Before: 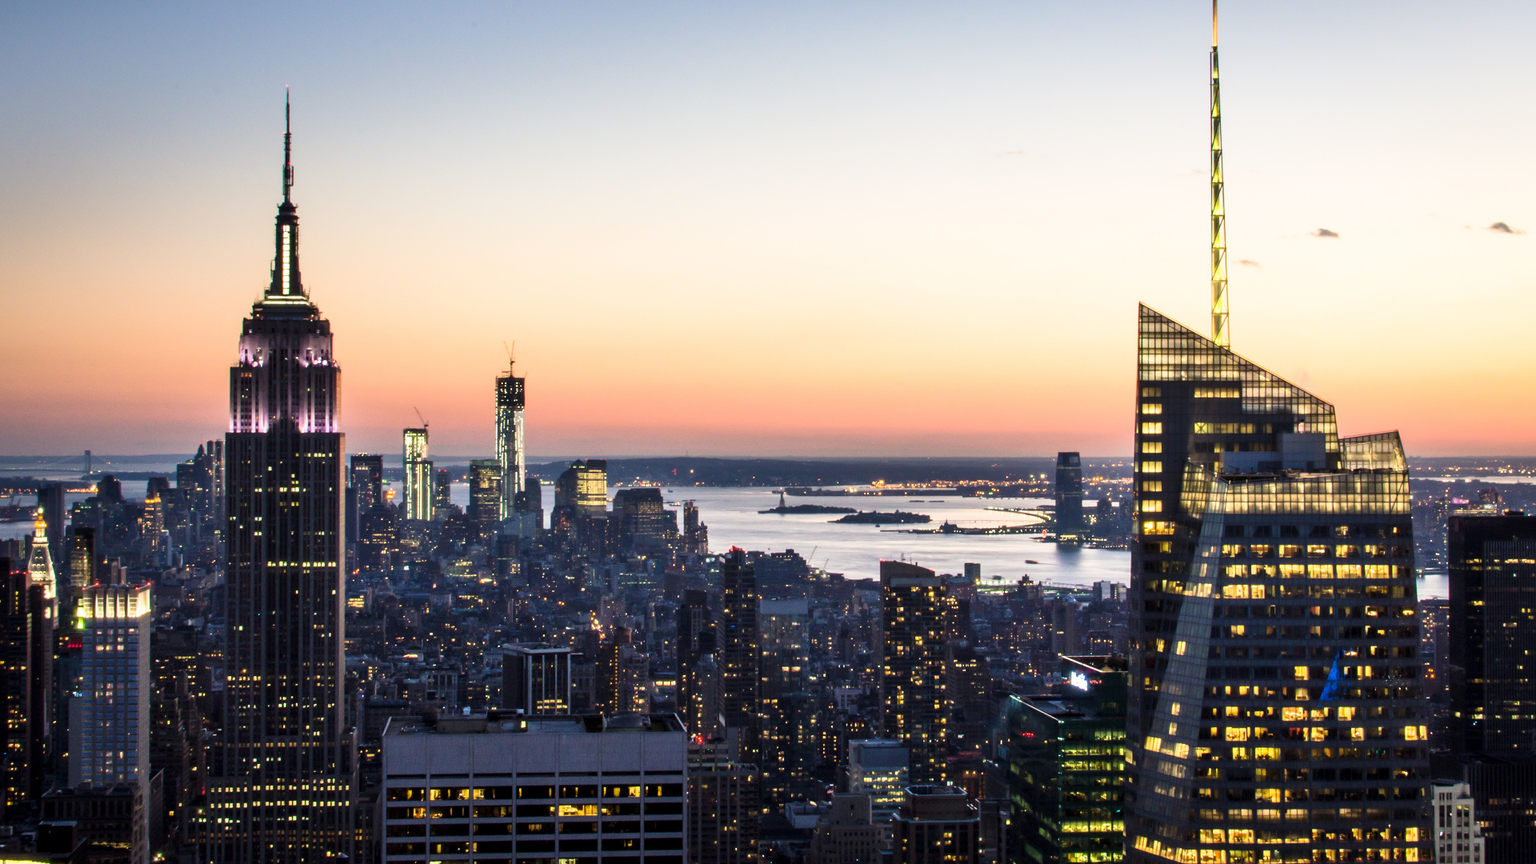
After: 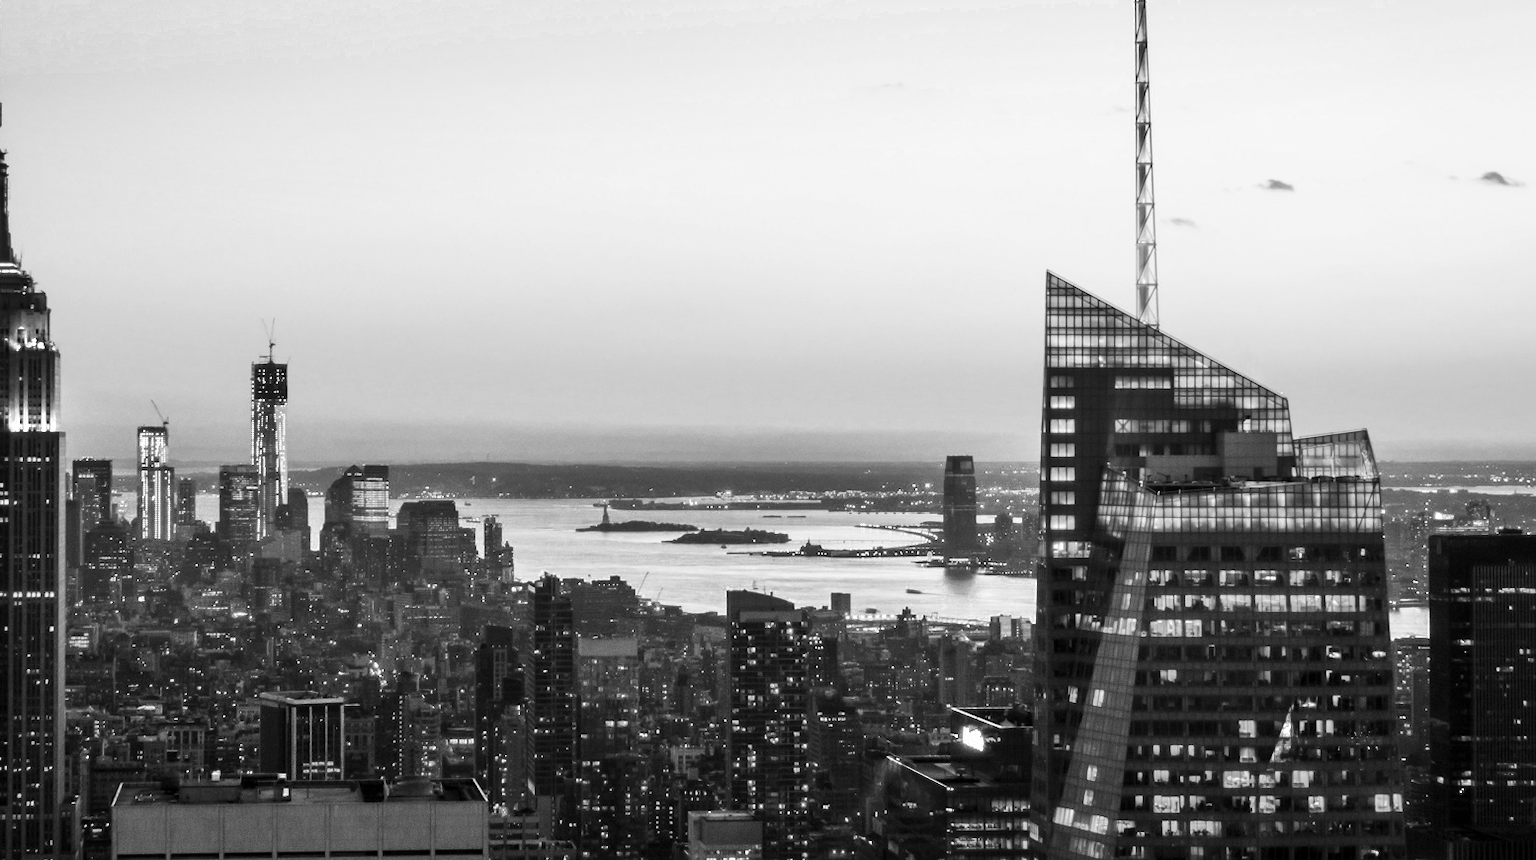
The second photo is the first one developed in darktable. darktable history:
color zones: curves: ch0 [(0, 0.613) (0.01, 0.613) (0.245, 0.448) (0.498, 0.529) (0.642, 0.665) (0.879, 0.777) (0.99, 0.613)]; ch1 [(0, 0) (0.143, 0) (0.286, 0) (0.429, 0) (0.571, 0) (0.714, 0) (0.857, 0)], mix 42.24%
crop: left 19.049%, top 9.676%, right 0.001%, bottom 9.591%
tone equalizer: mask exposure compensation -0.494 EV
